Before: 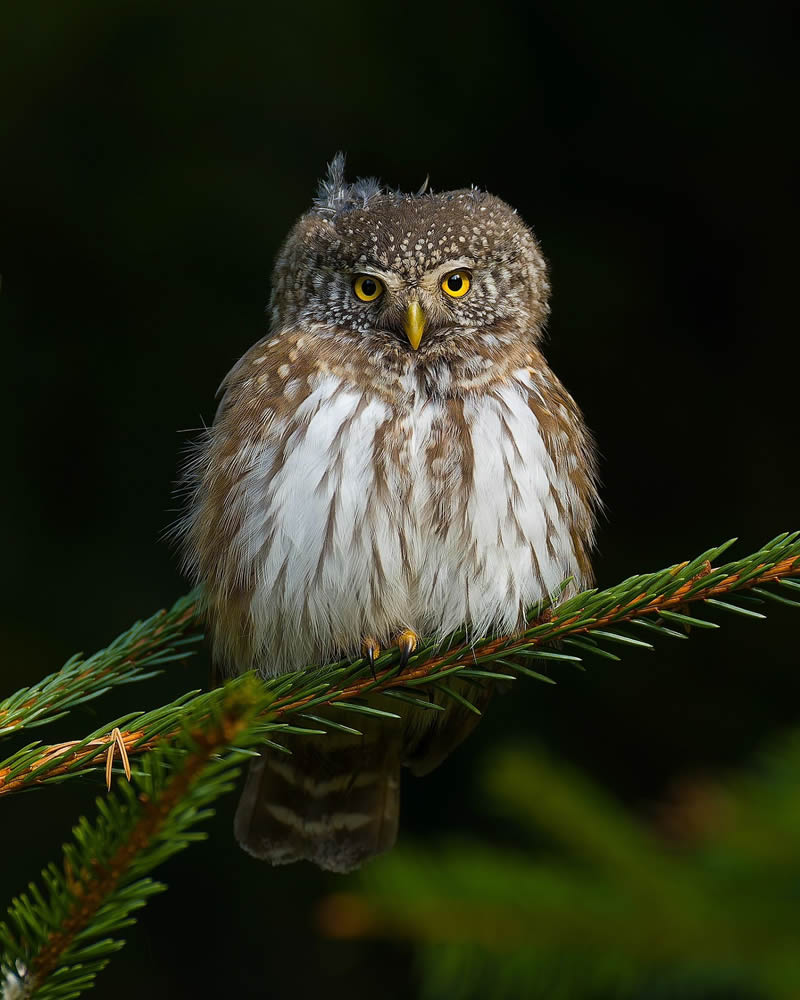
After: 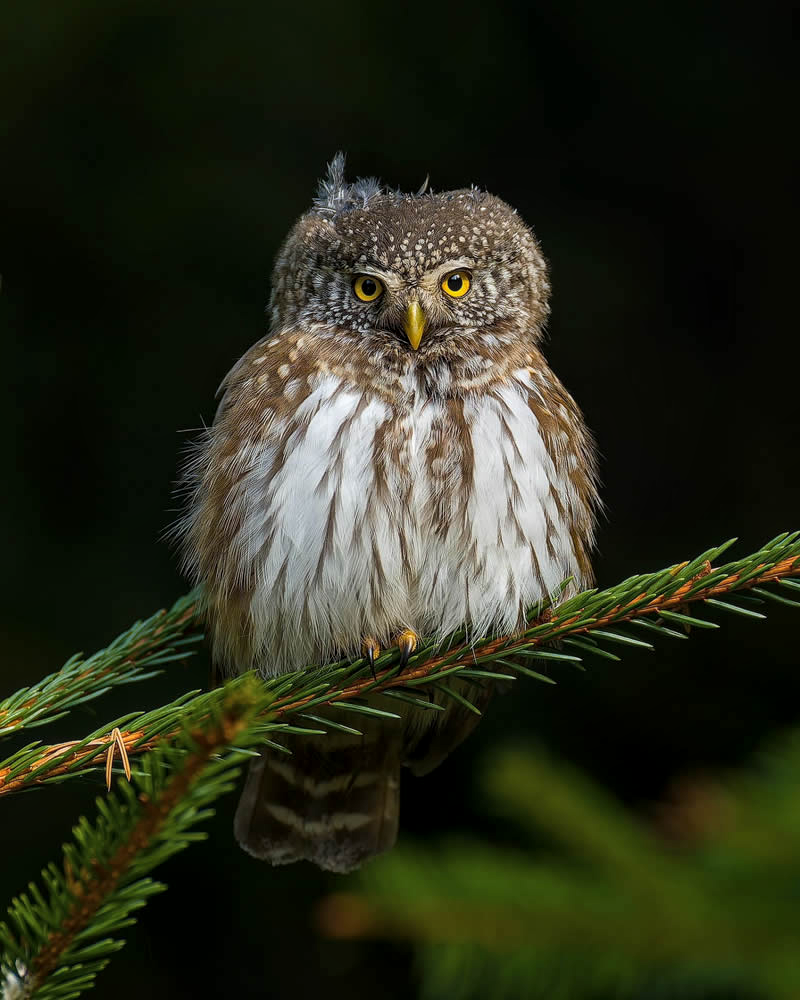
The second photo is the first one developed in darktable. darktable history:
tone equalizer: on, module defaults
local contrast: highlights 56%, shadows 52%, detail 130%, midtone range 0.448
